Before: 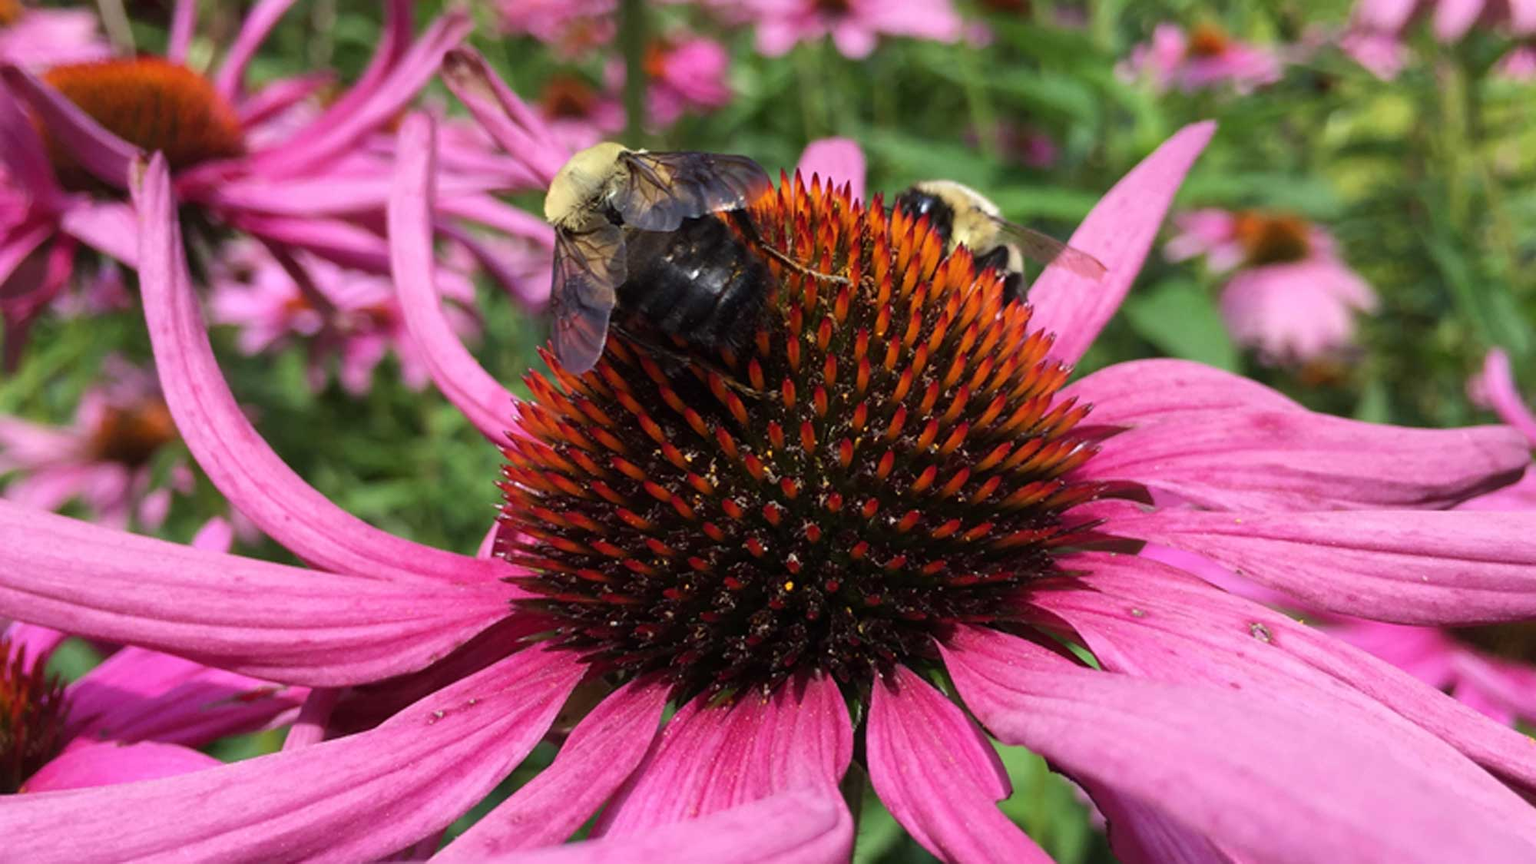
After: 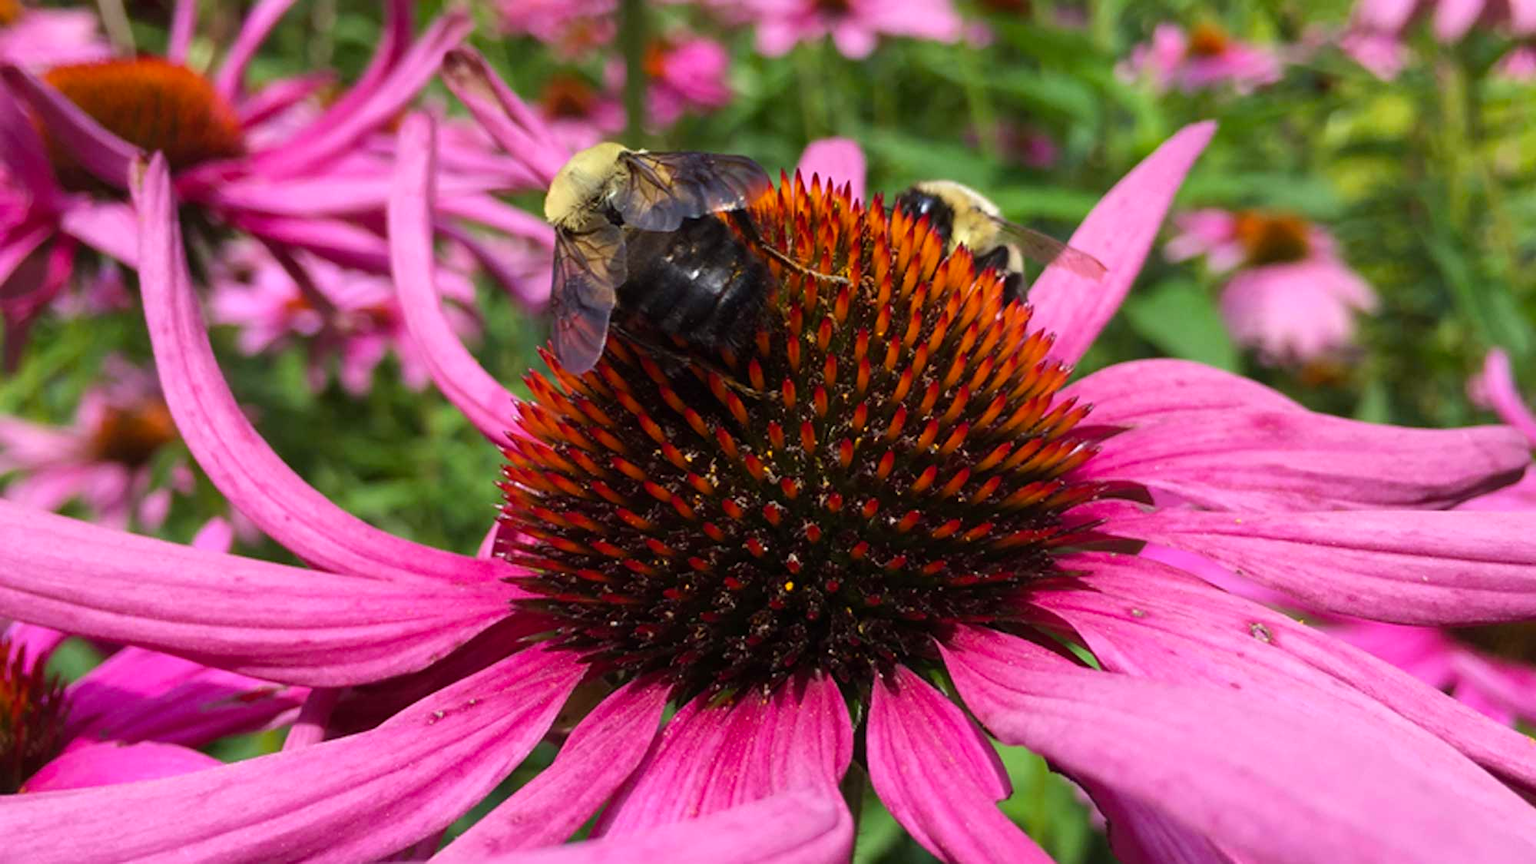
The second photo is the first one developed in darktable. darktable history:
color balance rgb: power › chroma 0.239%, power › hue 60.76°, perceptual saturation grading › global saturation 10.17%, global vibrance 20%
